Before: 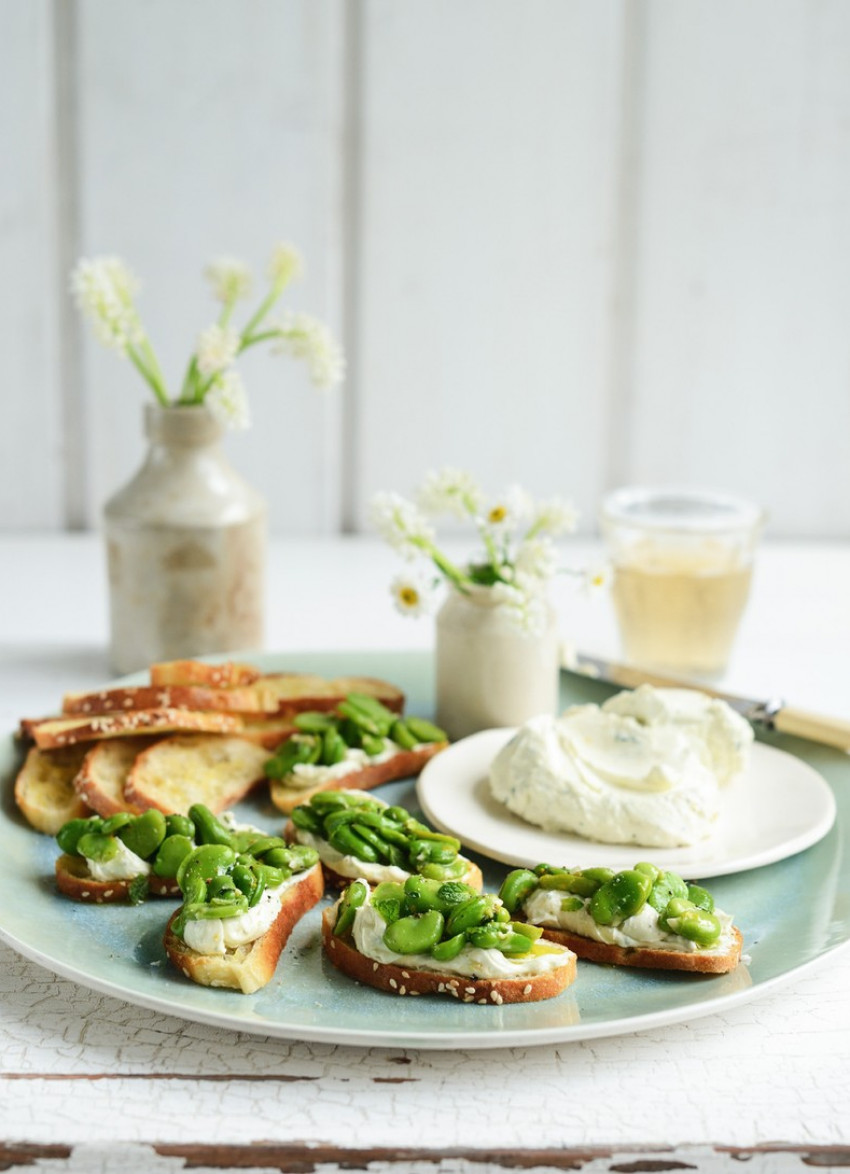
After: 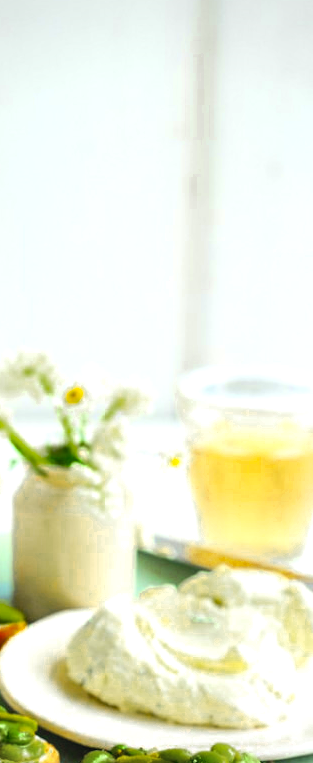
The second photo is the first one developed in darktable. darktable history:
local contrast: on, module defaults
crop and rotate: left 49.839%, top 10.149%, right 13.221%, bottom 24.814%
color balance rgb: global offset › luminance -0.471%, linear chroma grading › shadows -29.572%, linear chroma grading › global chroma 34.814%, perceptual saturation grading › global saturation 19.65%
vignetting: fall-off radius 60.77%, brightness -0.343
contrast brightness saturation: contrast 0.071, brightness 0.073, saturation 0.179
tone equalizer: -8 EV -0.409 EV, -7 EV -0.423 EV, -6 EV -0.327 EV, -5 EV -0.194 EV, -3 EV 0.249 EV, -2 EV 0.358 EV, -1 EV 0.412 EV, +0 EV 0.418 EV, edges refinement/feathering 500, mask exposure compensation -1.57 EV, preserve details no
color zones: curves: ch0 [(0.11, 0.396) (0.195, 0.36) (0.25, 0.5) (0.303, 0.412) (0.357, 0.544) (0.75, 0.5) (0.967, 0.328)]; ch1 [(0, 0.468) (0.112, 0.512) (0.202, 0.6) (0.25, 0.5) (0.307, 0.352) (0.357, 0.544) (0.75, 0.5) (0.963, 0.524)]
